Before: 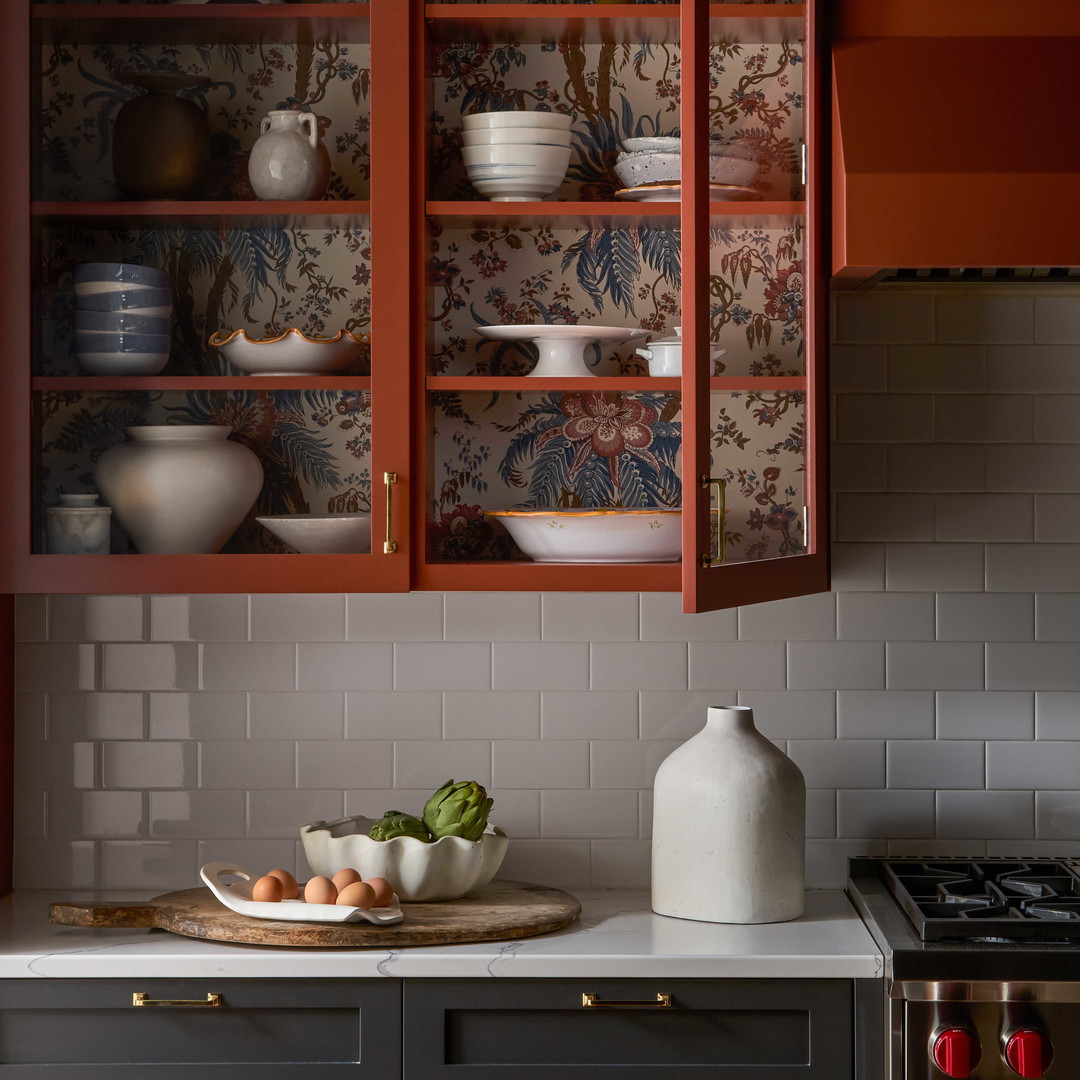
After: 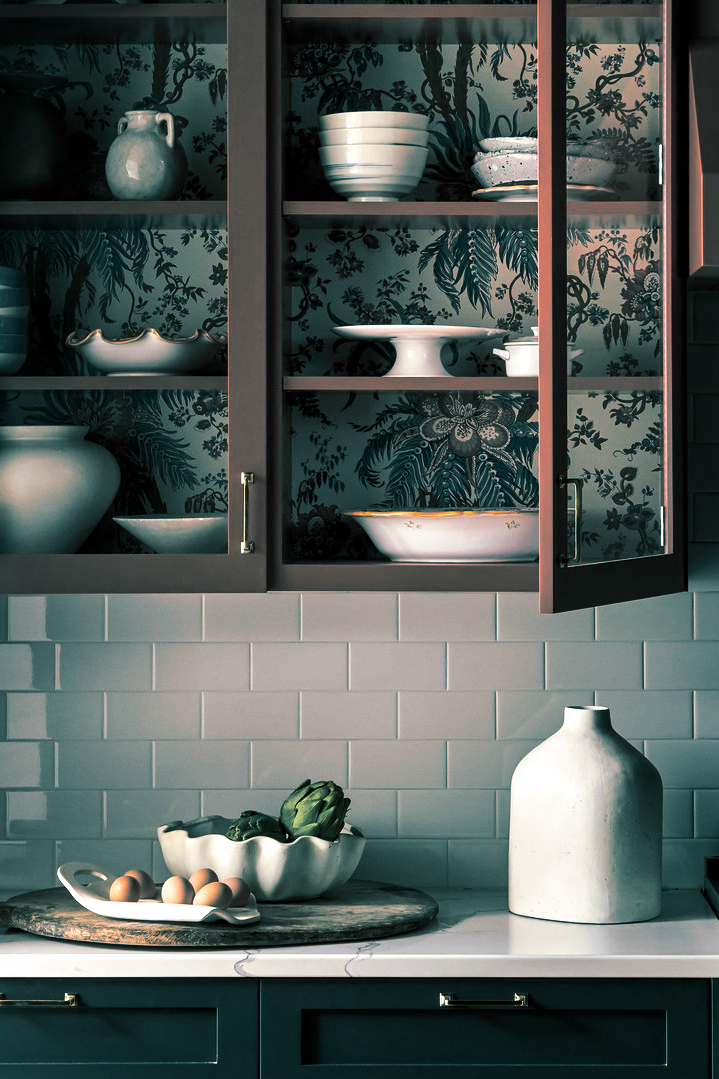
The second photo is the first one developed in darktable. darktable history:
crop and rotate: left 13.342%, right 19.991%
shadows and highlights: shadows -30, highlights 30
local contrast: mode bilateral grid, contrast 20, coarseness 50, detail 120%, midtone range 0.2
split-toning: shadows › hue 186.43°, highlights › hue 49.29°, compress 30.29%
tone equalizer: -8 EV -0.75 EV, -7 EV -0.7 EV, -6 EV -0.6 EV, -5 EV -0.4 EV, -3 EV 0.4 EV, -2 EV 0.6 EV, -1 EV 0.7 EV, +0 EV 0.75 EV, edges refinement/feathering 500, mask exposure compensation -1.57 EV, preserve details no
